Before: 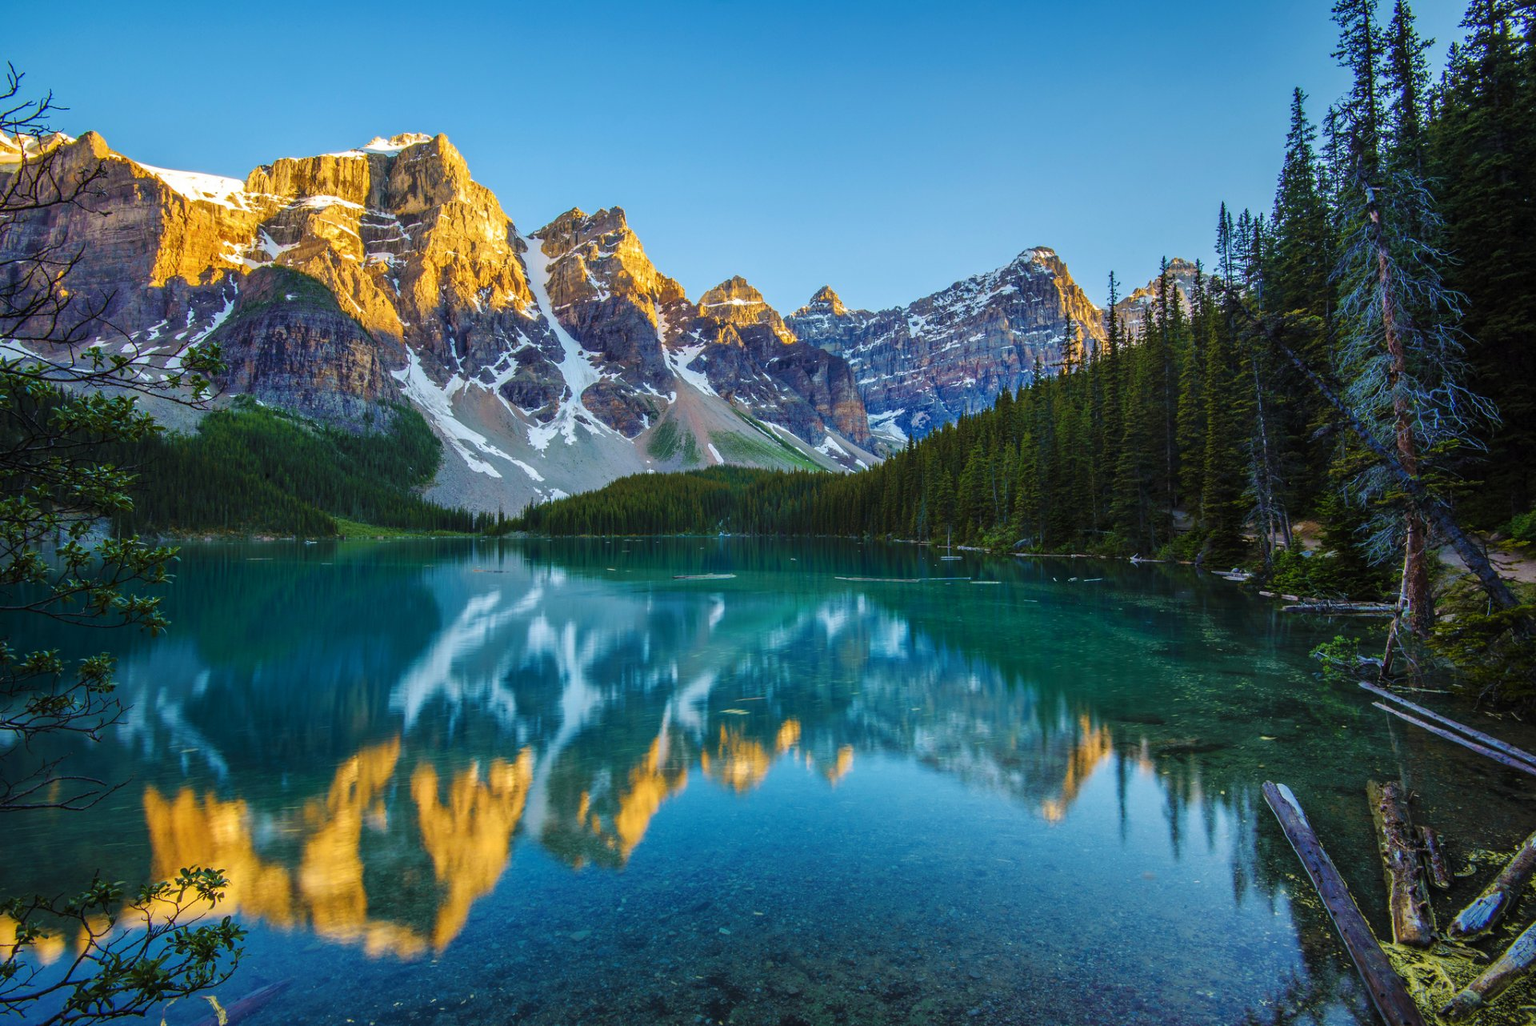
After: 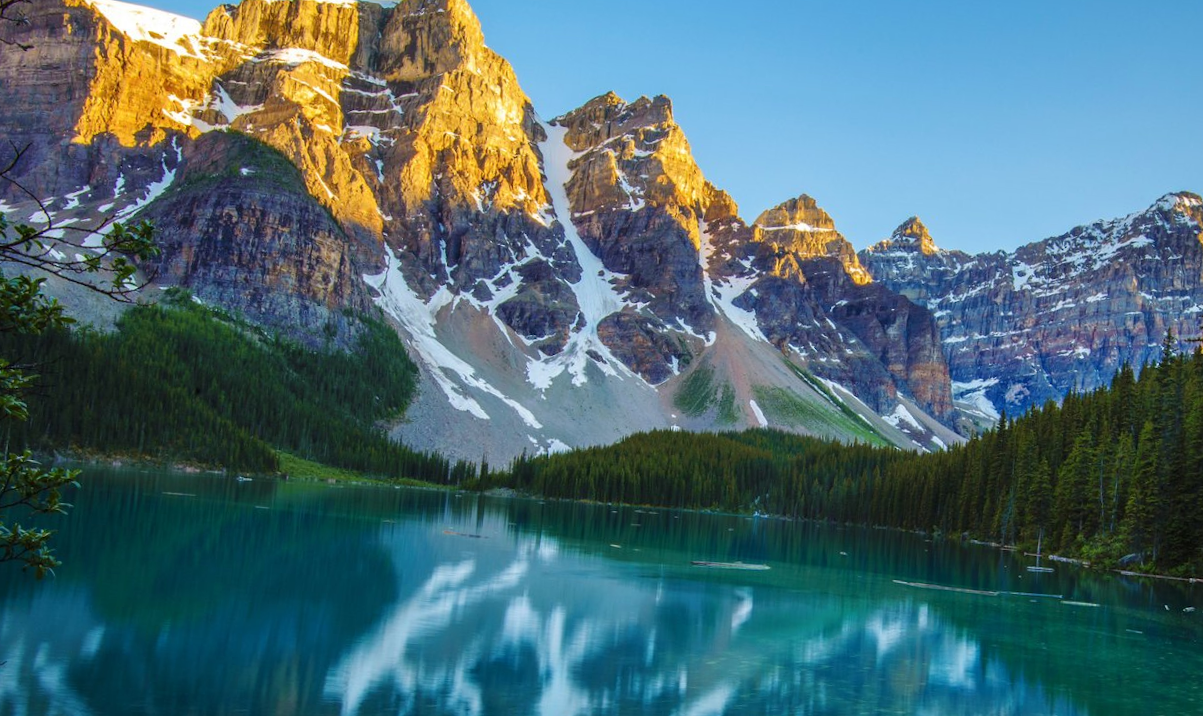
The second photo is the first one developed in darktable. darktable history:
crop and rotate: angle -5.08°, left 1.99%, top 6.618%, right 27.266%, bottom 30.34%
